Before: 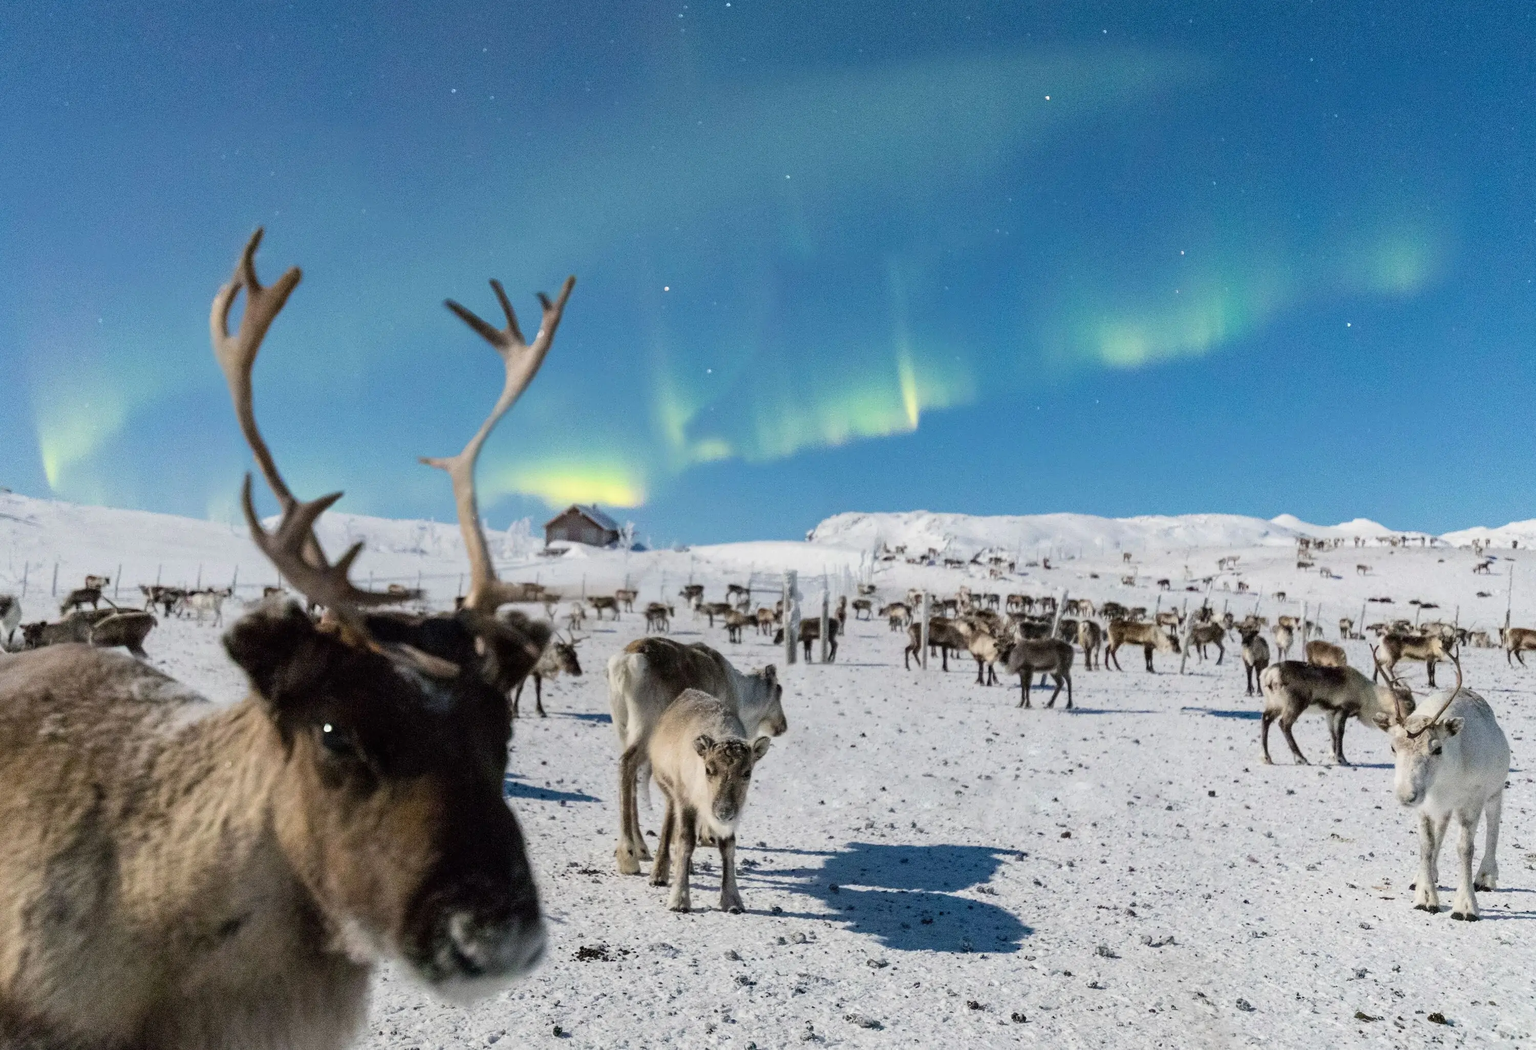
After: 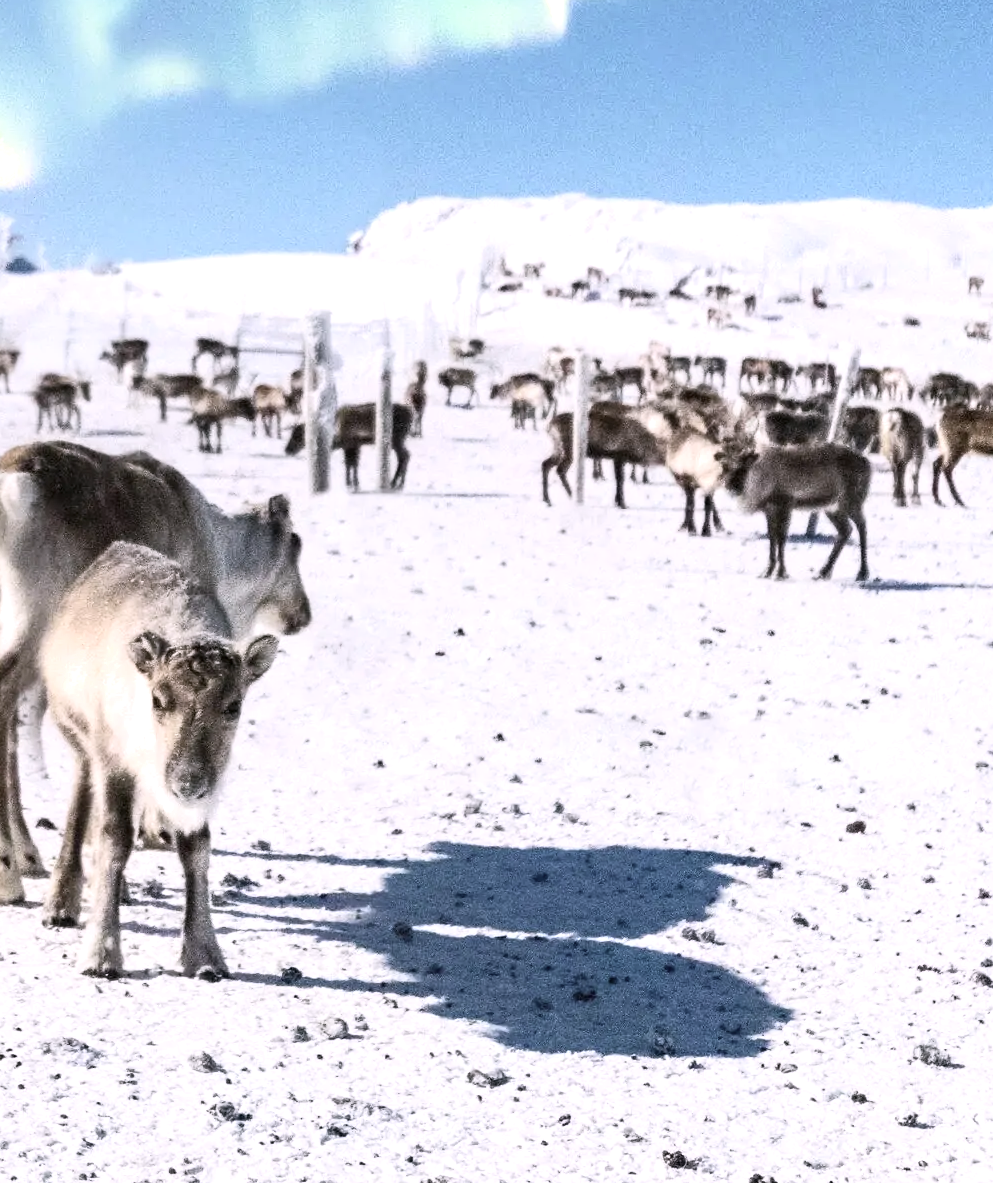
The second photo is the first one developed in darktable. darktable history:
exposure: black level correction 0, exposure 0.7 EV, compensate exposure bias true, compensate highlight preservation false
tone equalizer: on, module defaults
crop: left 40.878%, top 39.176%, right 25.993%, bottom 3.081%
shadows and highlights: shadows 0, highlights 40
white balance: red 1.05, blue 1.072
contrast brightness saturation: contrast 0.1, saturation -0.3
